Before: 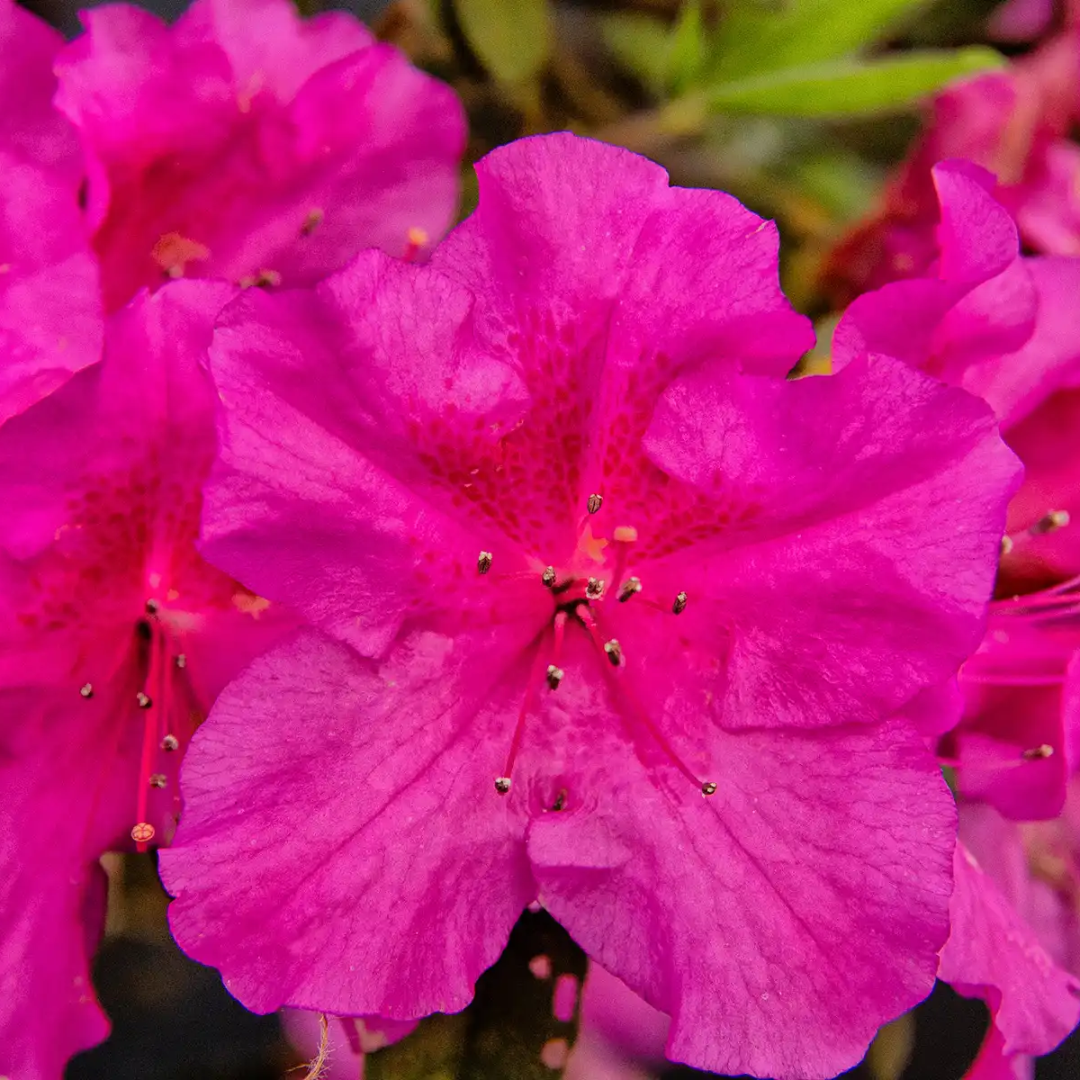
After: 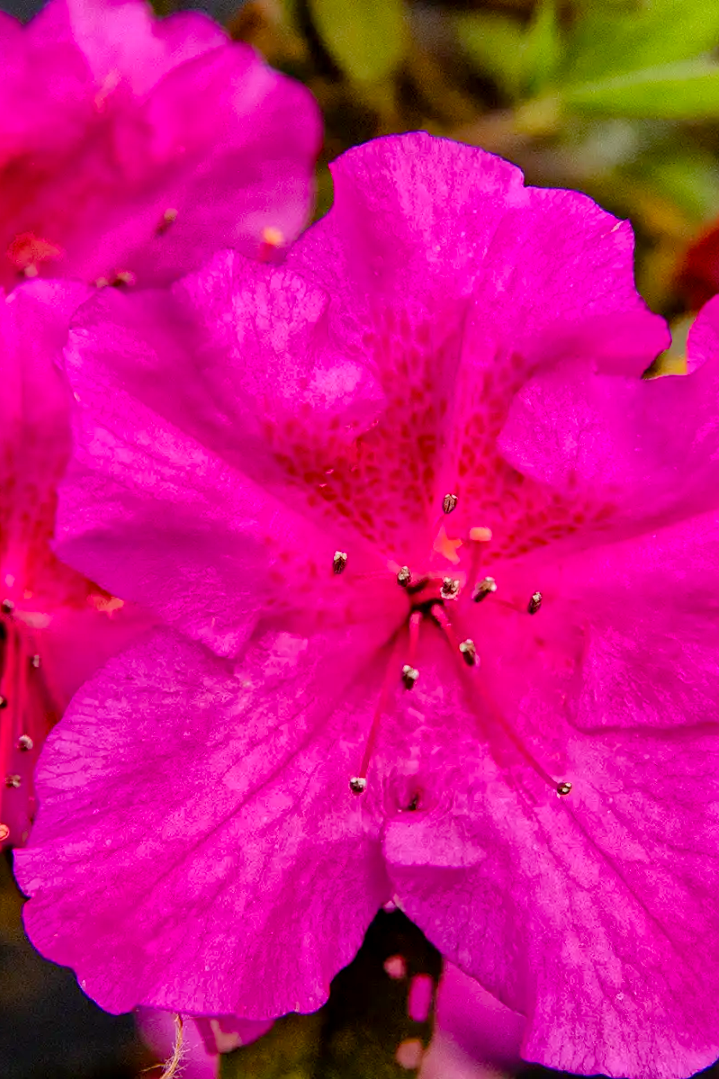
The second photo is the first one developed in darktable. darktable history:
crop and rotate: left 13.441%, right 19.933%
color balance rgb: highlights gain › luminance 16.518%, highlights gain › chroma 2.89%, highlights gain › hue 262.47°, perceptual saturation grading › global saturation 20%, perceptual saturation grading › highlights -25.772%, perceptual saturation grading › shadows 25.454%
local contrast: highlights 107%, shadows 102%, detail 119%, midtone range 0.2
